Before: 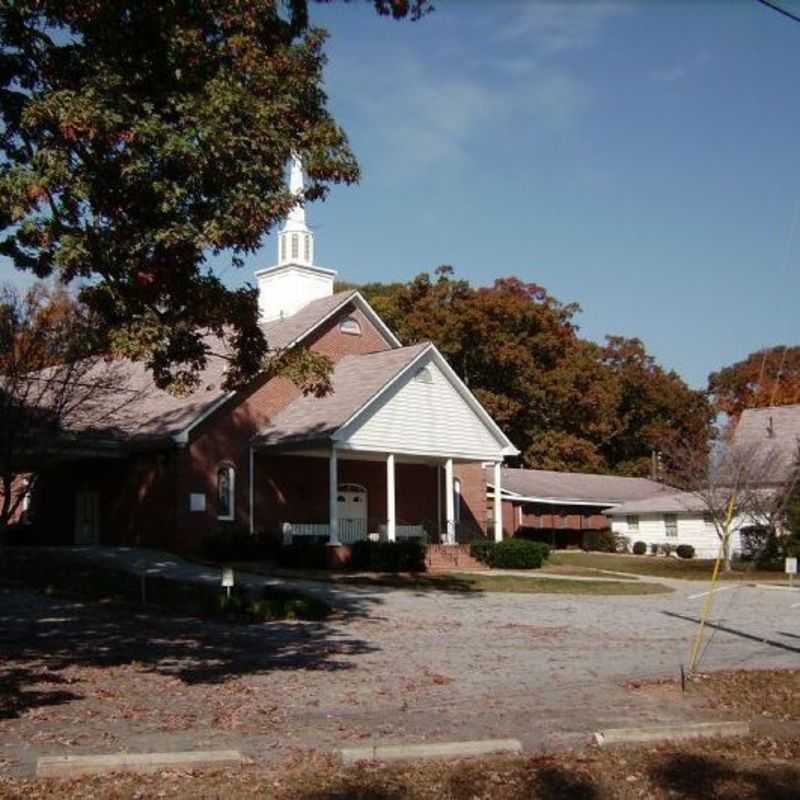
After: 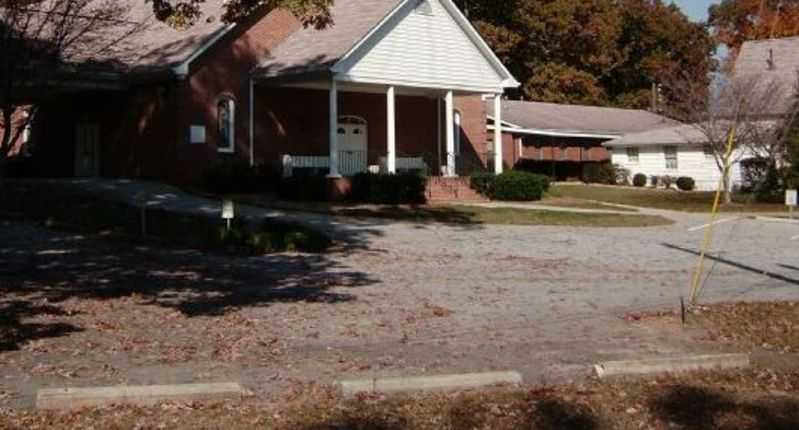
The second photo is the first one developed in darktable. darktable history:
crop and rotate: top 46.225%, right 0.074%
